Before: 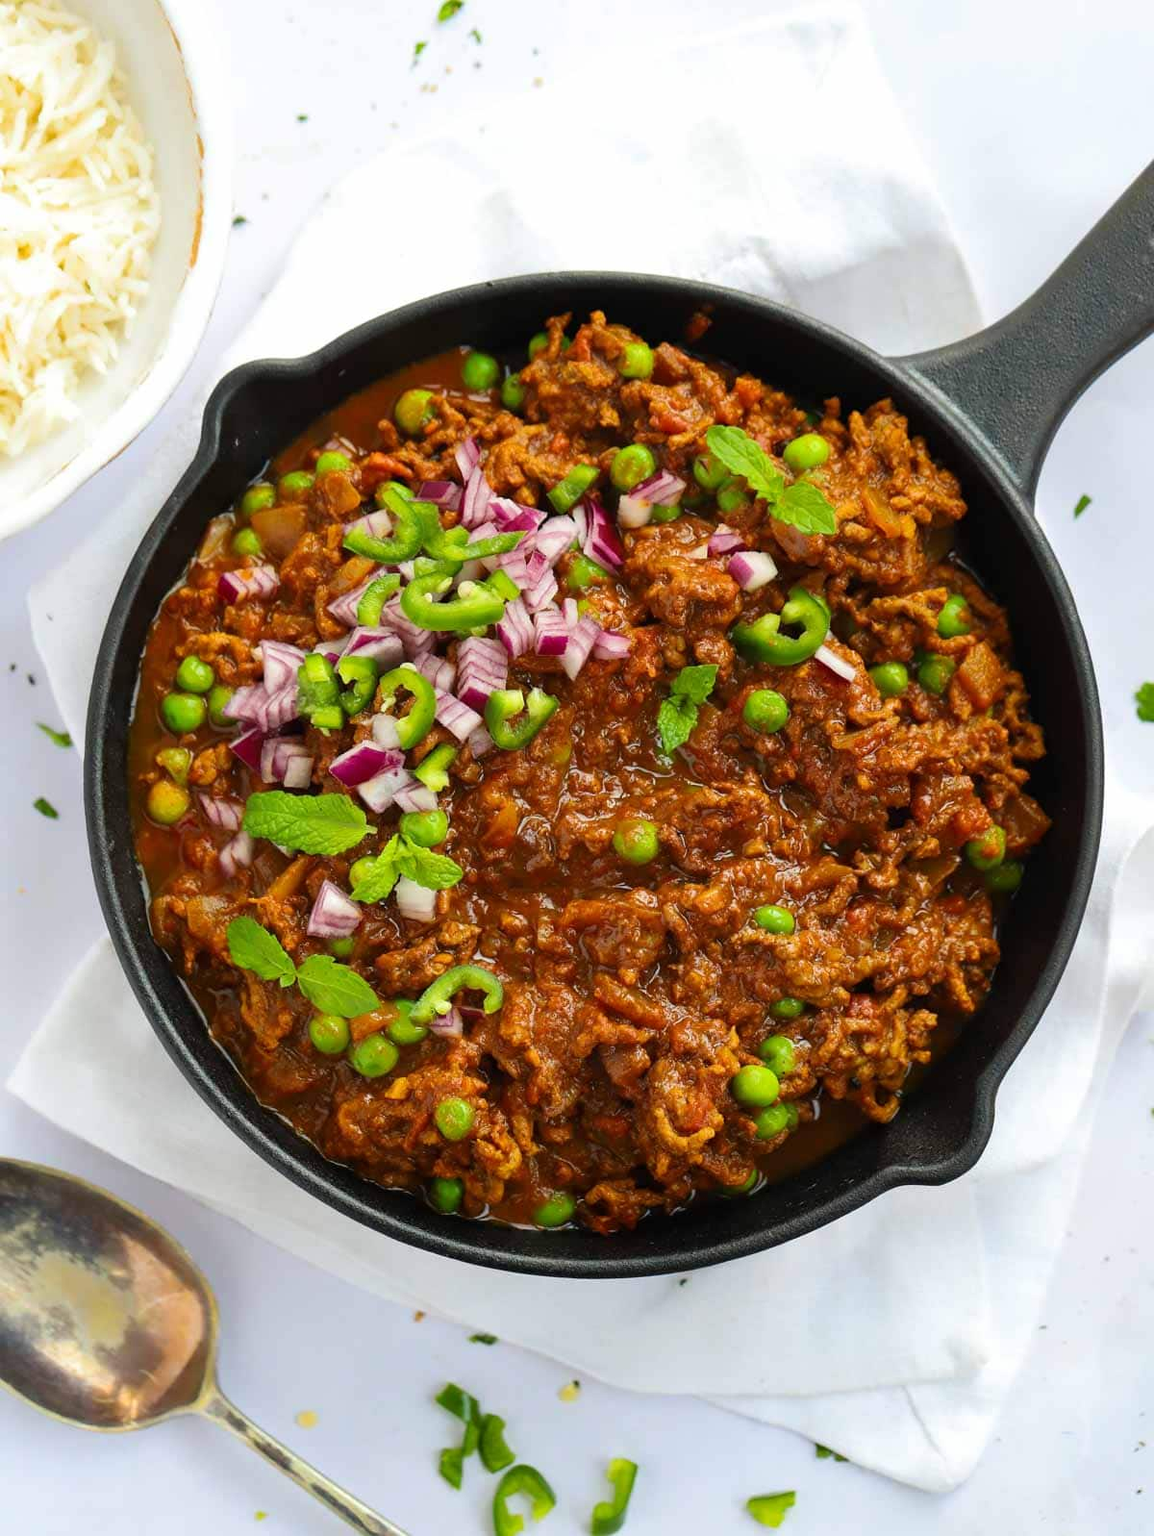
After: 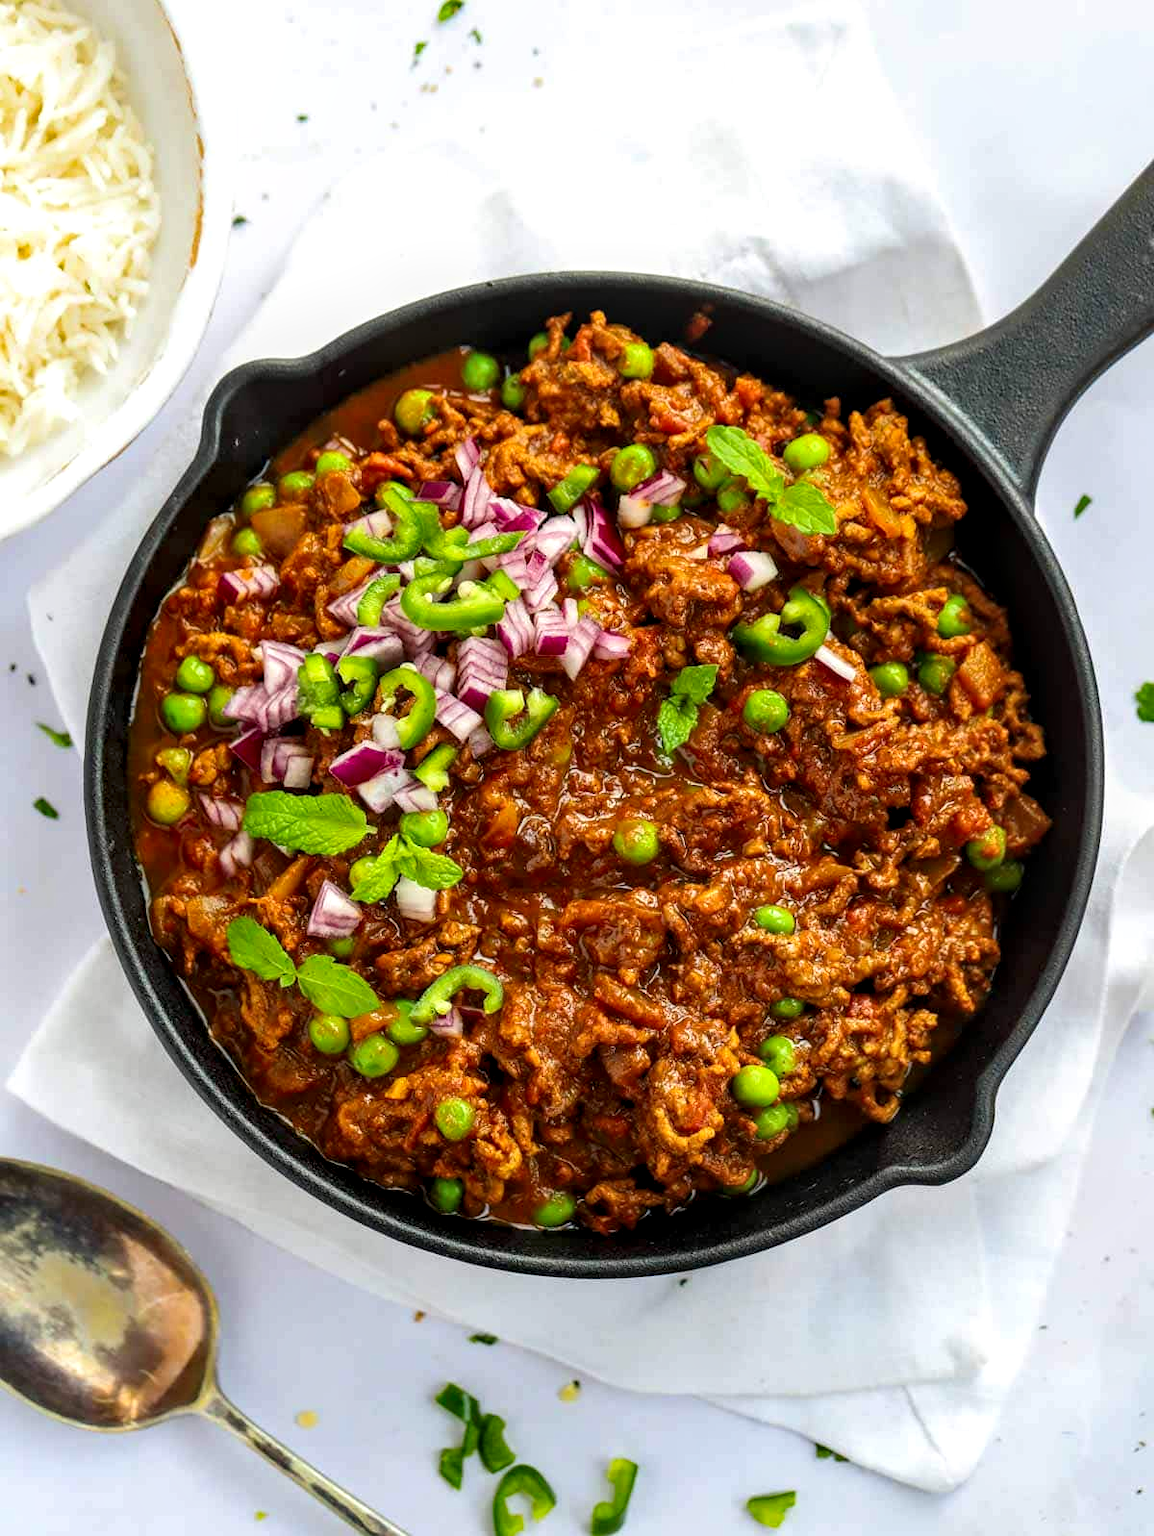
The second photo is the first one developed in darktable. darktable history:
color correction: saturation 1.11
local contrast: detail 150%
